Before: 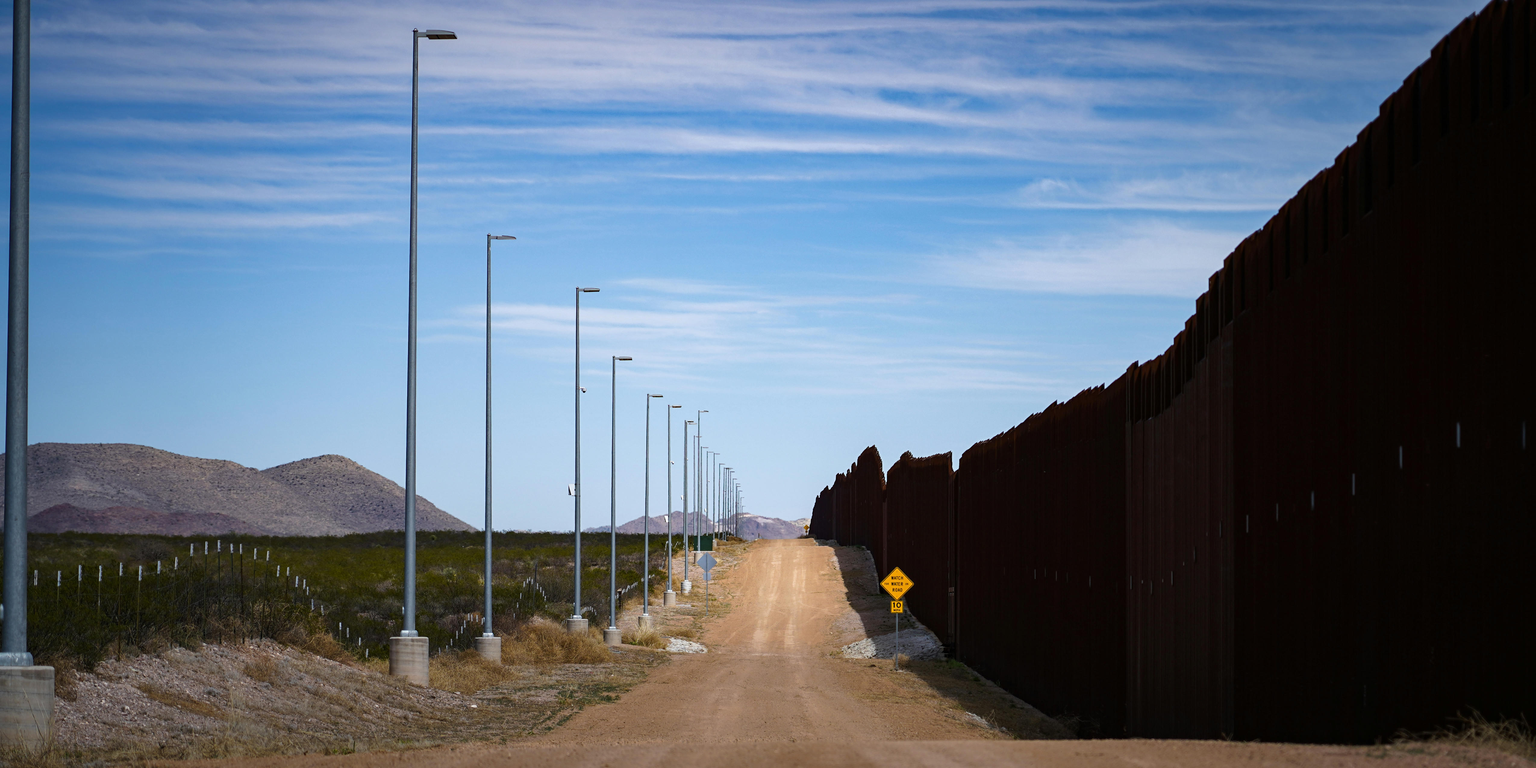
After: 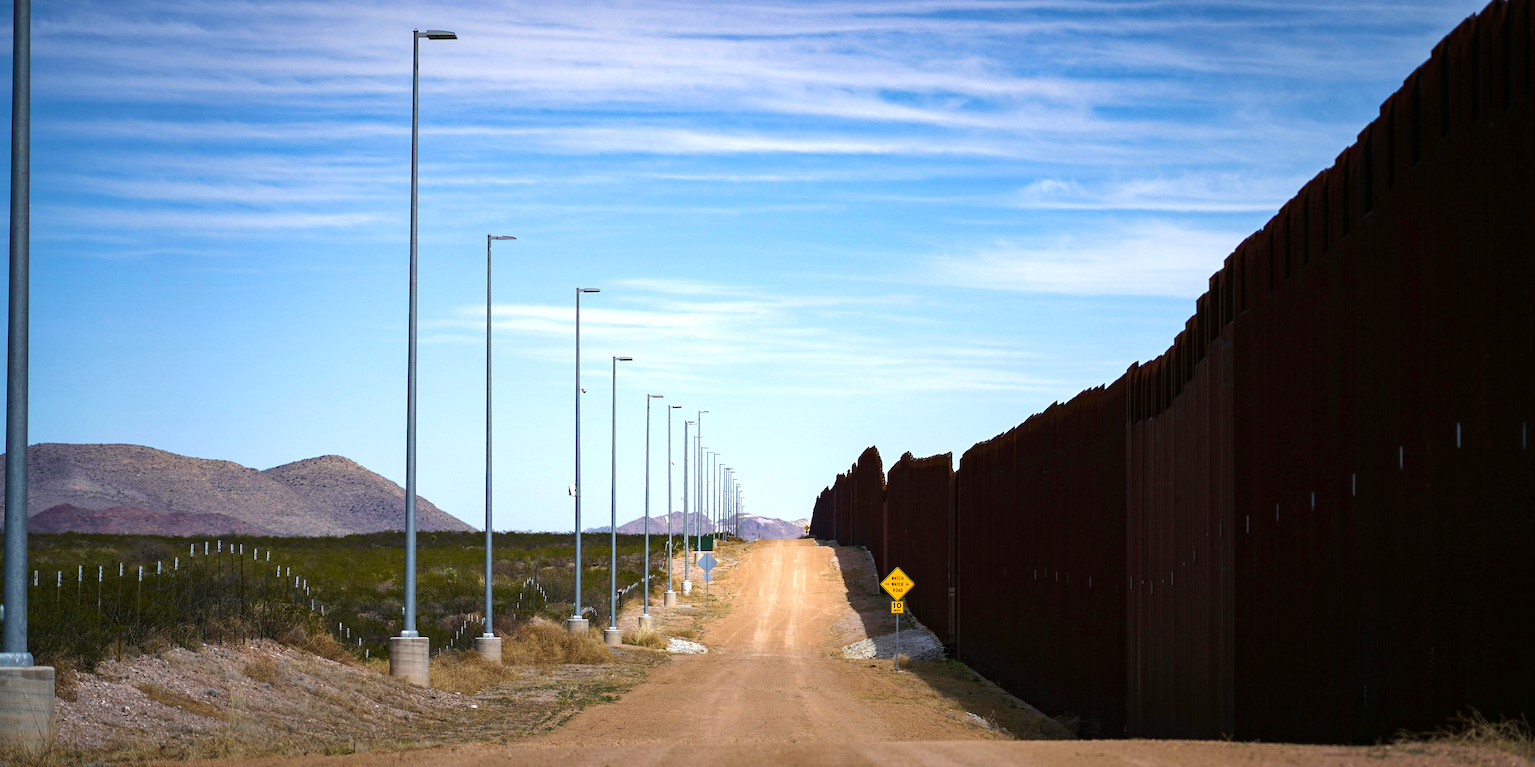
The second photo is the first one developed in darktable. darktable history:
exposure: exposure 0.574 EV, compensate highlight preservation false
velvia: on, module defaults
